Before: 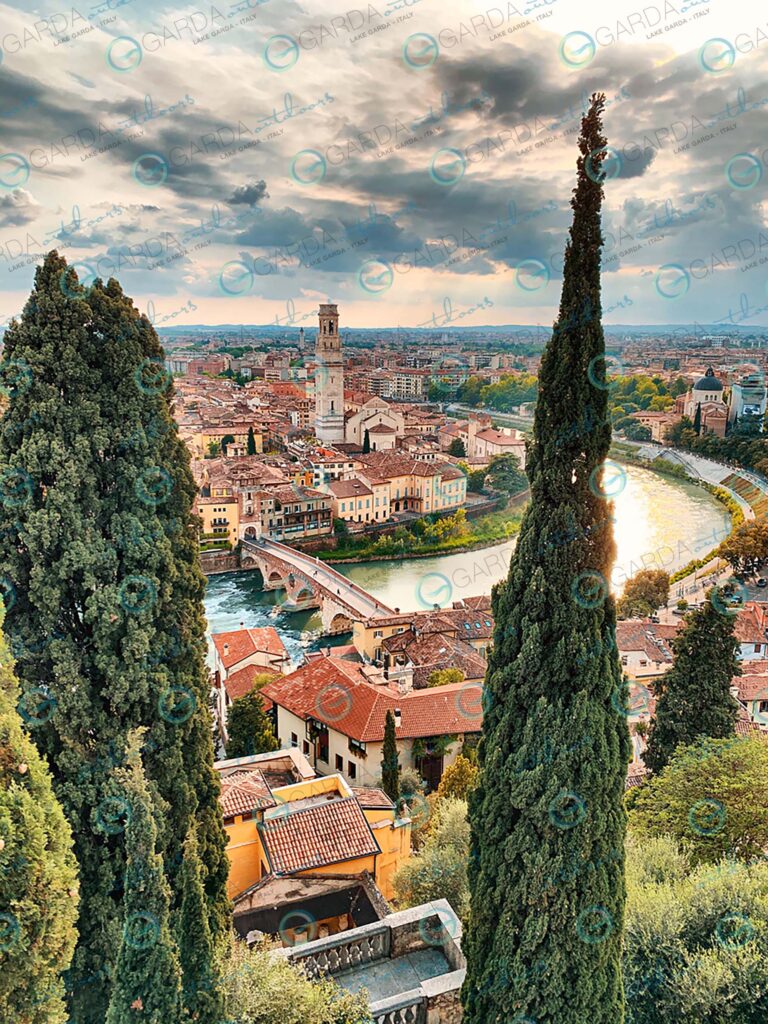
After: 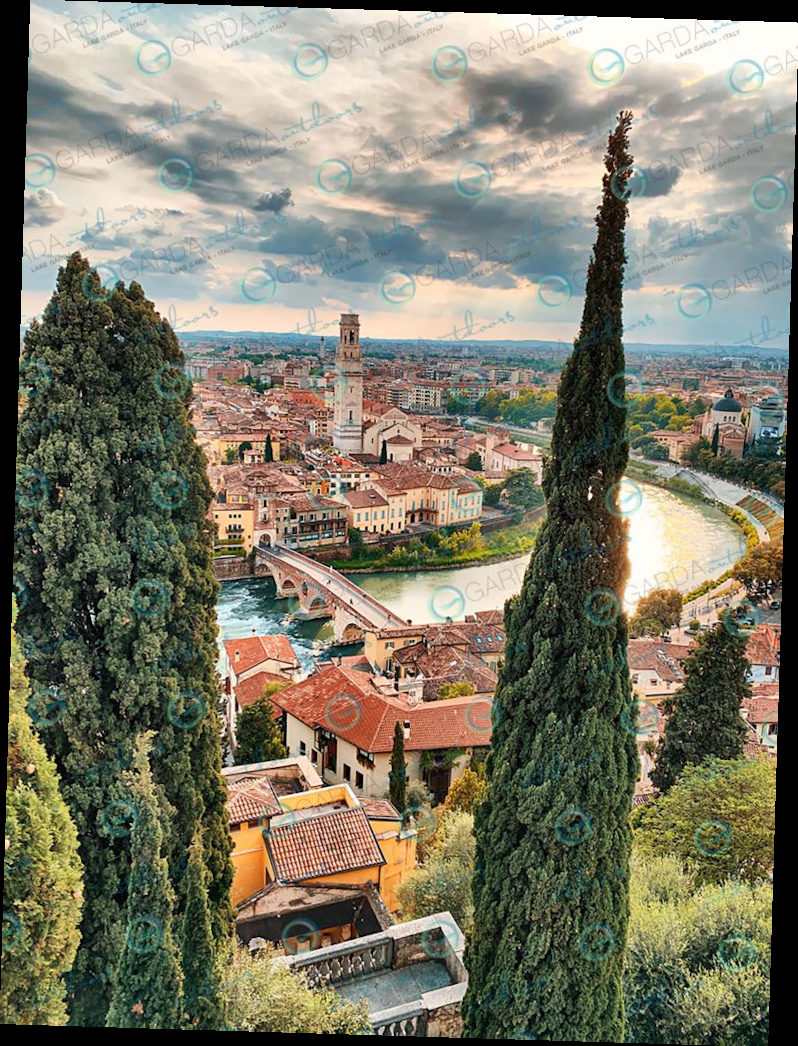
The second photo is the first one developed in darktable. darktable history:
rotate and perspective: rotation 1.72°, automatic cropping off
color balance rgb: saturation formula JzAzBz (2021)
